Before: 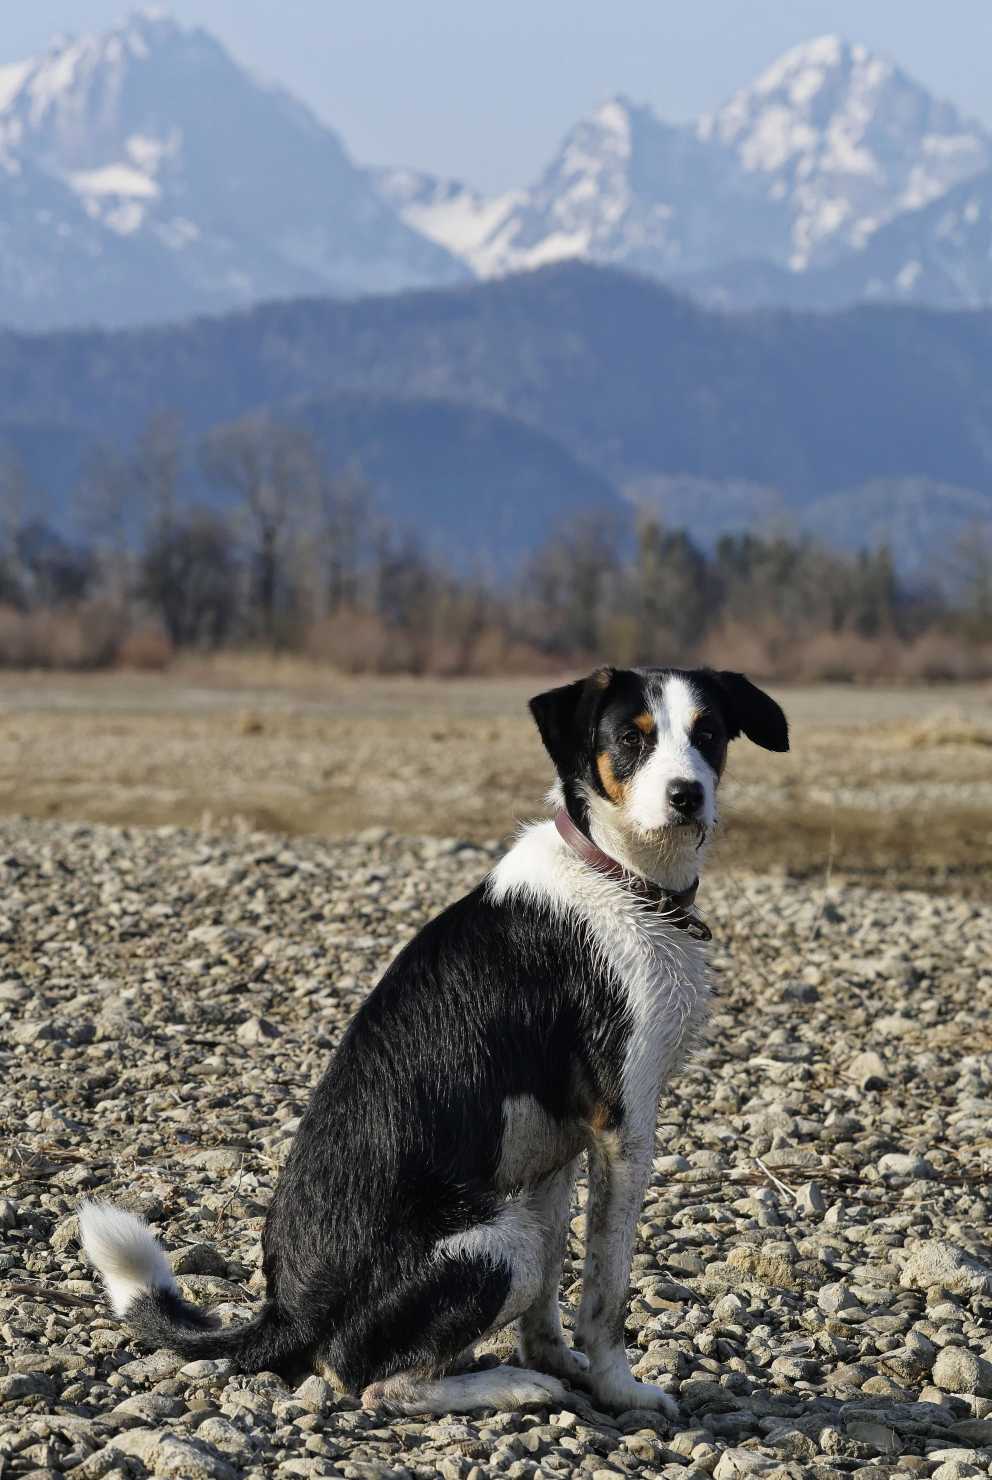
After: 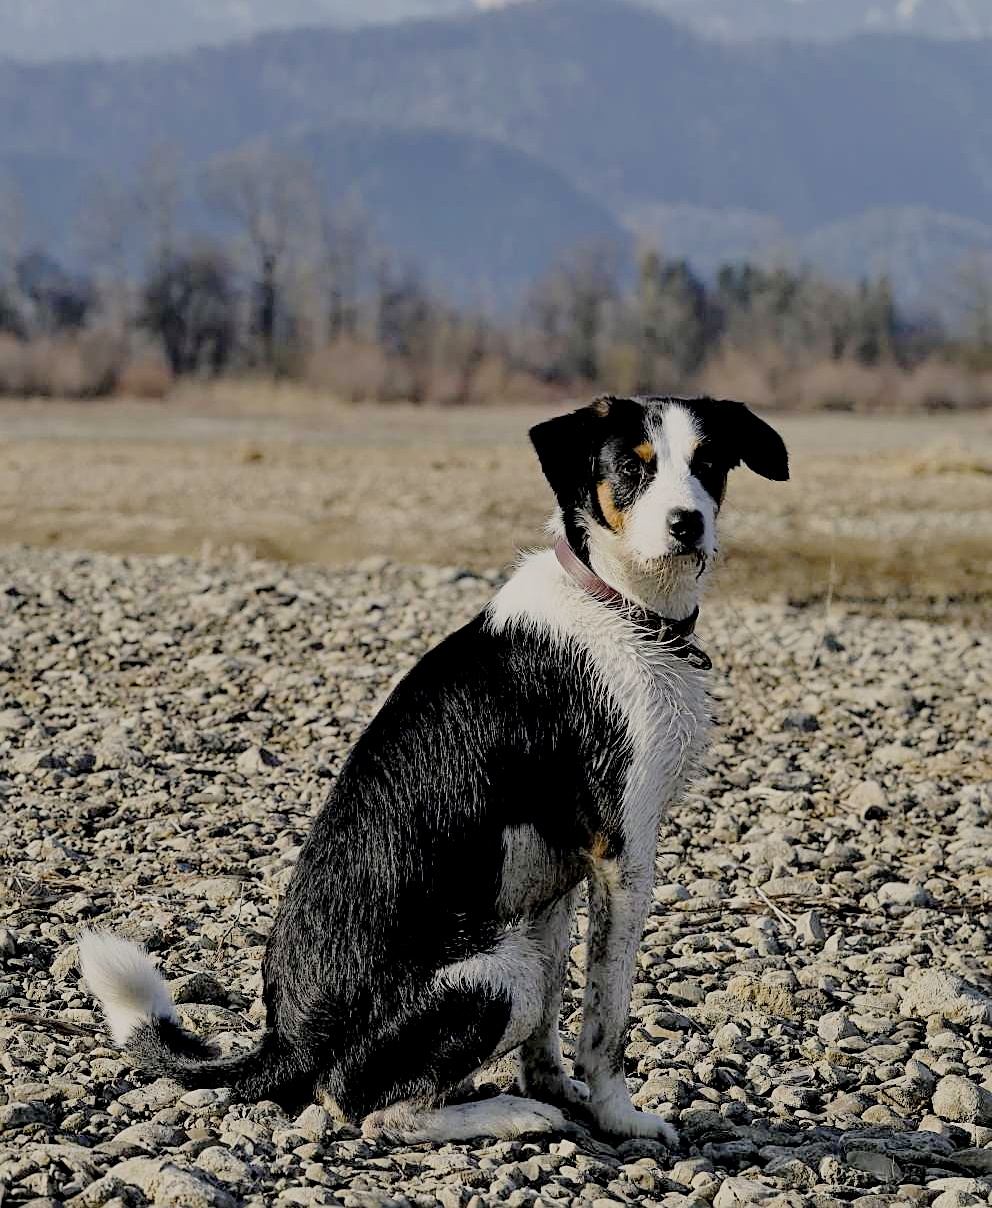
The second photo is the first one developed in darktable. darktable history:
crop and rotate: top 18.351%
color balance rgb: shadows lift › hue 87.51°, highlights gain › chroma 2.009%, highlights gain › hue 73.14°, perceptual saturation grading › global saturation 30.918%, global vibrance 5.202%
filmic rgb: black relative exposure -7.65 EV, white relative exposure 4.56 EV, hardness 3.61
sharpen: amount 0.577
exposure: black level correction 0.001, compensate highlight preservation false
tone curve: curves: ch0 [(0.047, 0) (0.292, 0.352) (0.657, 0.678) (1, 0.958)], preserve colors none
color correction: highlights b* 0.017, saturation 0.771
